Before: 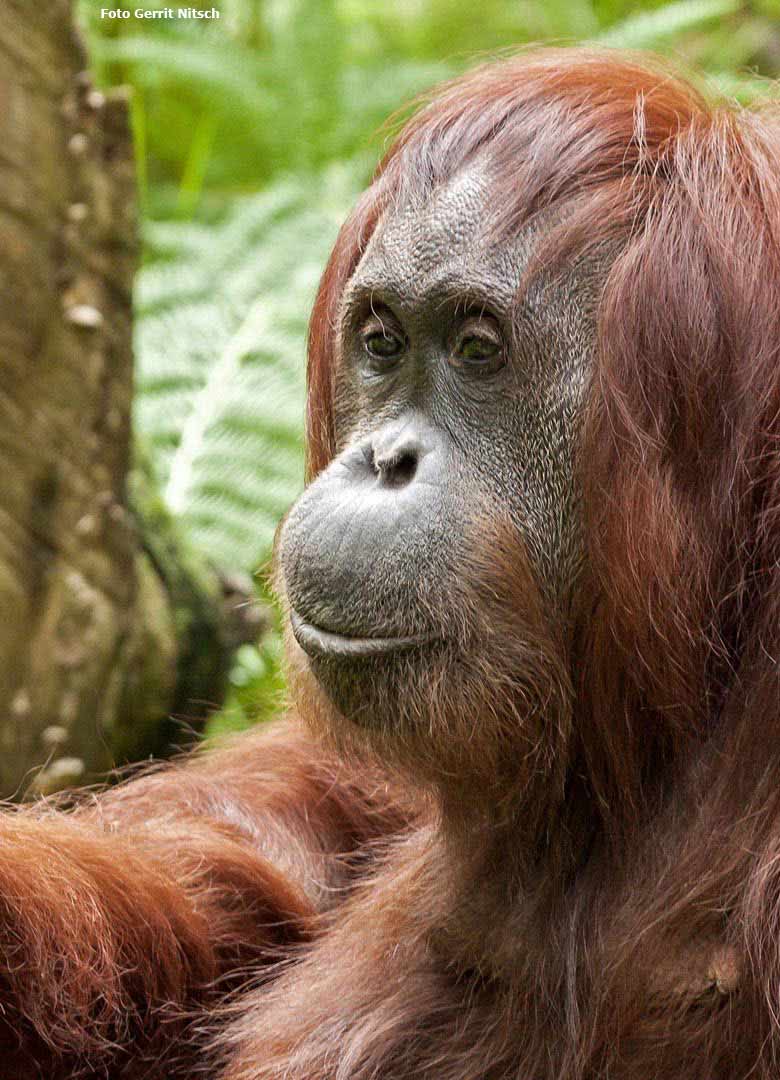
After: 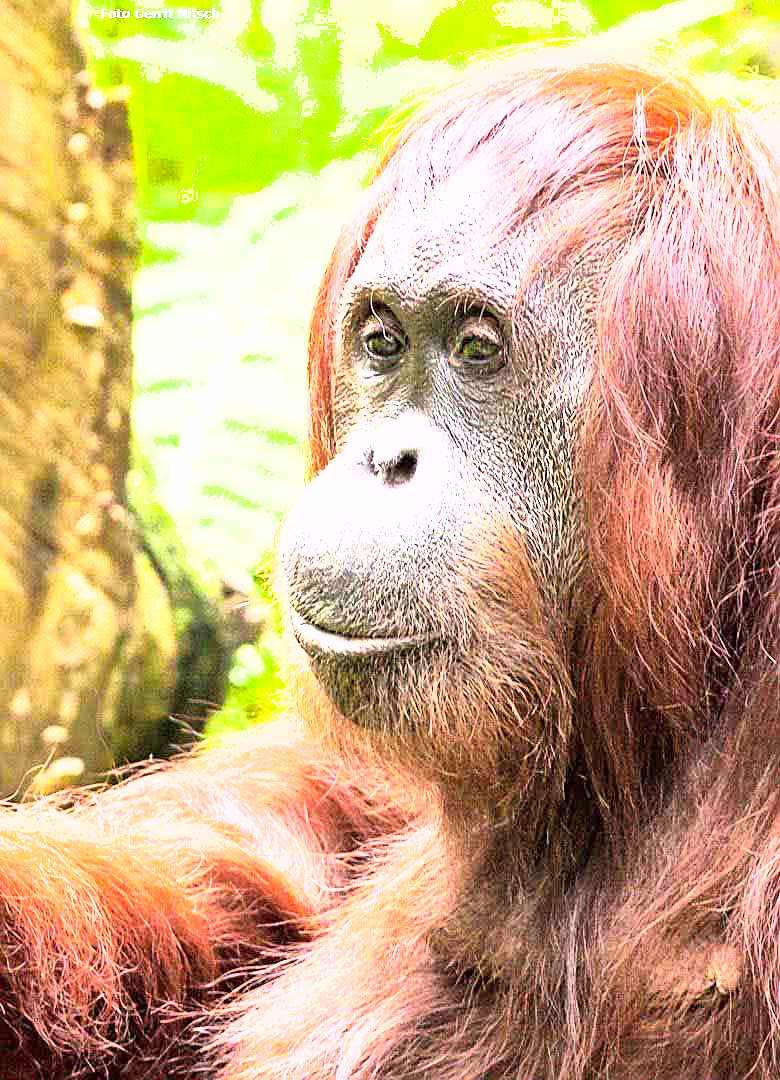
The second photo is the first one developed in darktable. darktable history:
color calibration: illuminant as shot in camera, x 0.358, y 0.373, temperature 4628.91 K
exposure: black level correction 0, exposure 1.289 EV, compensate exposure bias true, compensate highlight preservation false
contrast brightness saturation: contrast 0.064, brightness -0.013, saturation -0.224
shadows and highlights: on, module defaults
base curve: curves: ch0 [(0, 0) (0.007, 0.004) (0.027, 0.03) (0.046, 0.07) (0.207, 0.54) (0.442, 0.872) (0.673, 0.972) (1, 1)]
sharpen: on, module defaults
color correction: highlights a* 3.42, highlights b* 1.77, saturation 1.25
